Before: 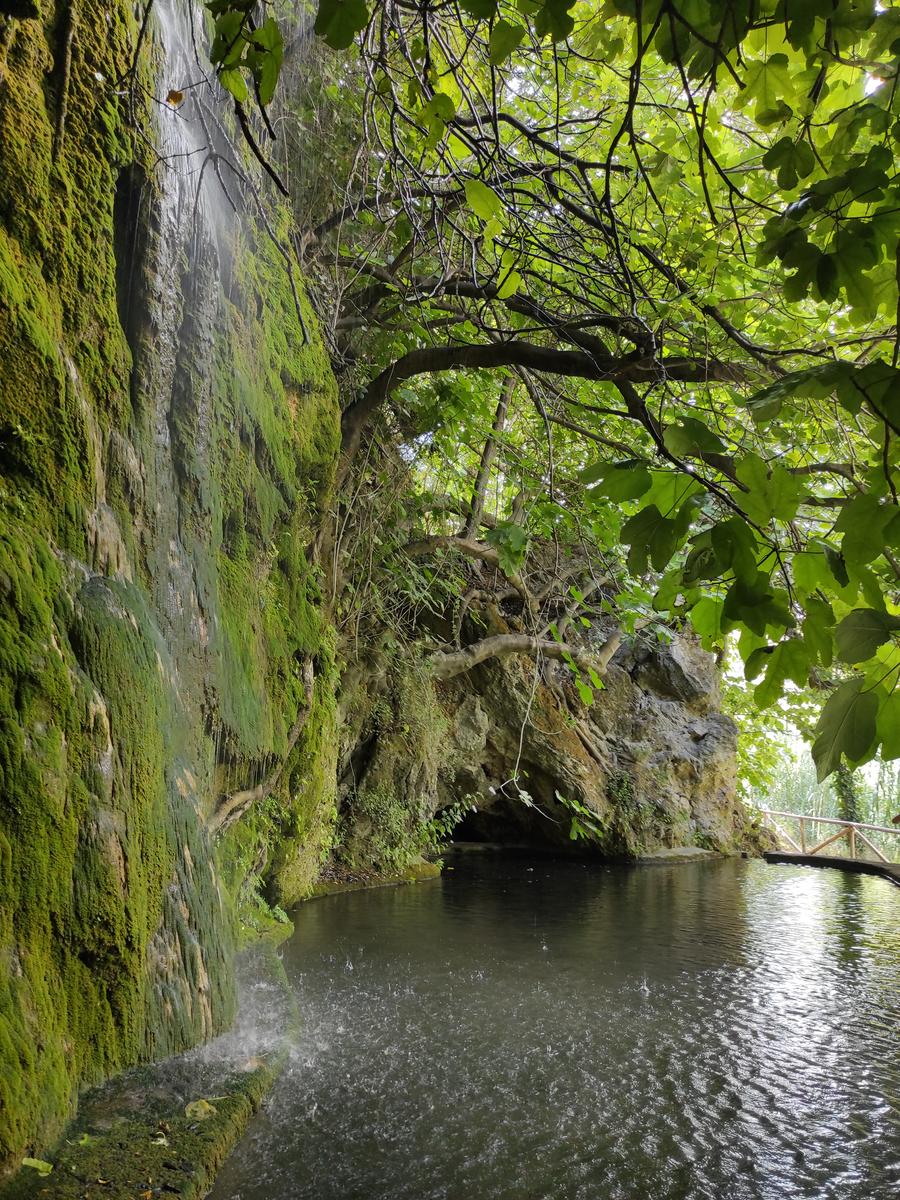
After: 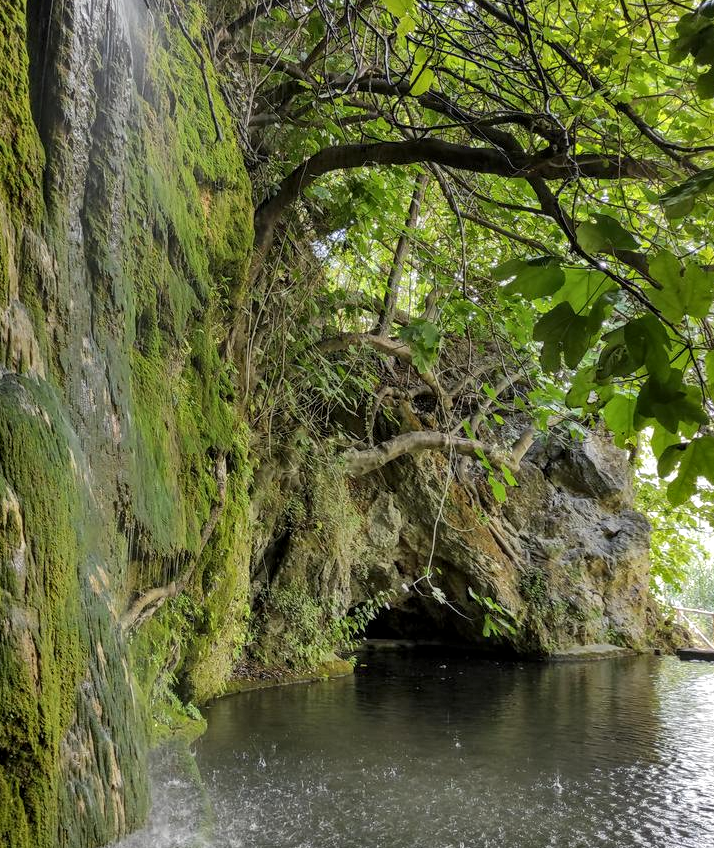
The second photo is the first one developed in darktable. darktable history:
local contrast: on, module defaults
crop: left 9.712%, top 16.928%, right 10.845%, bottom 12.332%
shadows and highlights: low approximation 0.01, soften with gaussian
